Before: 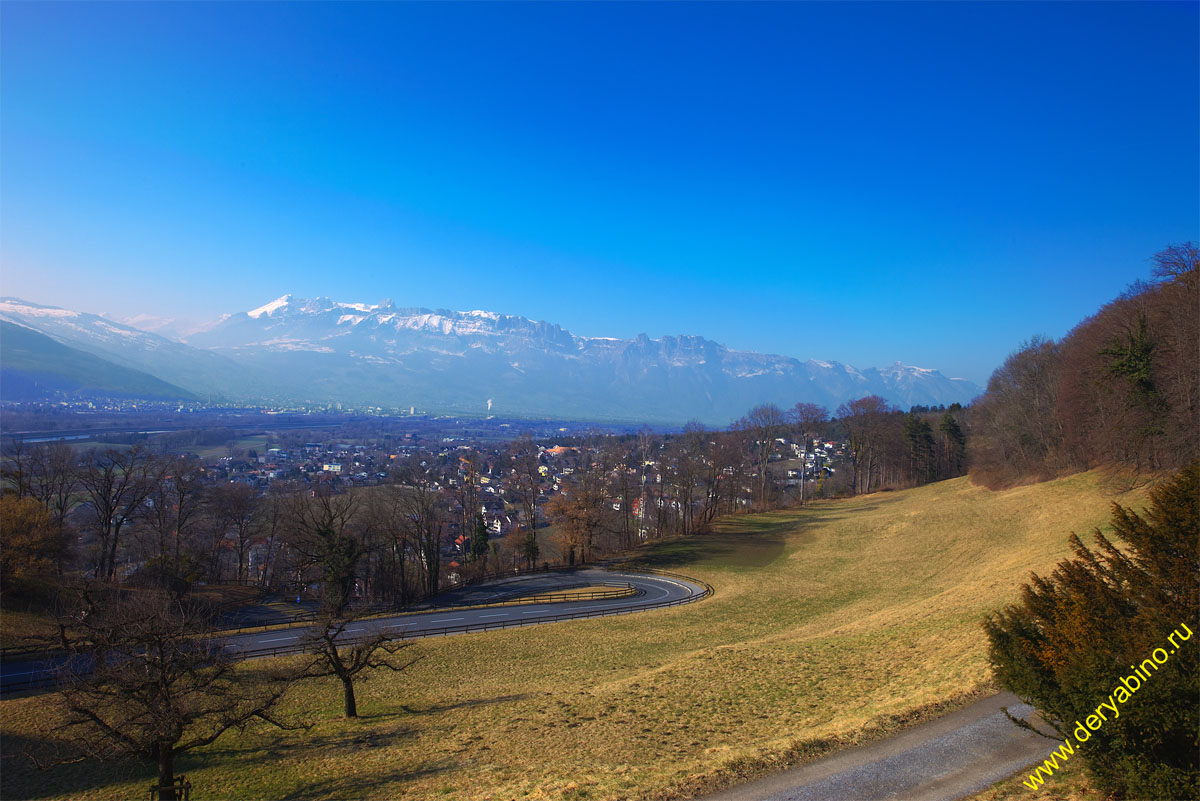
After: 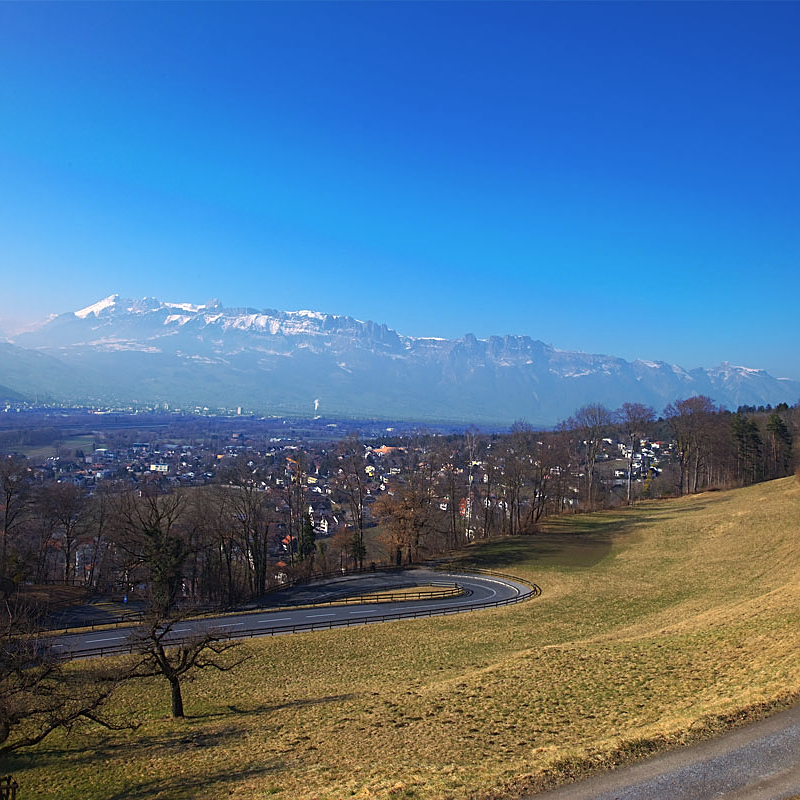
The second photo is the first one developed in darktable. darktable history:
contrast brightness saturation: saturation -0.063
crop and rotate: left 14.429%, right 18.876%
sharpen: on, module defaults
